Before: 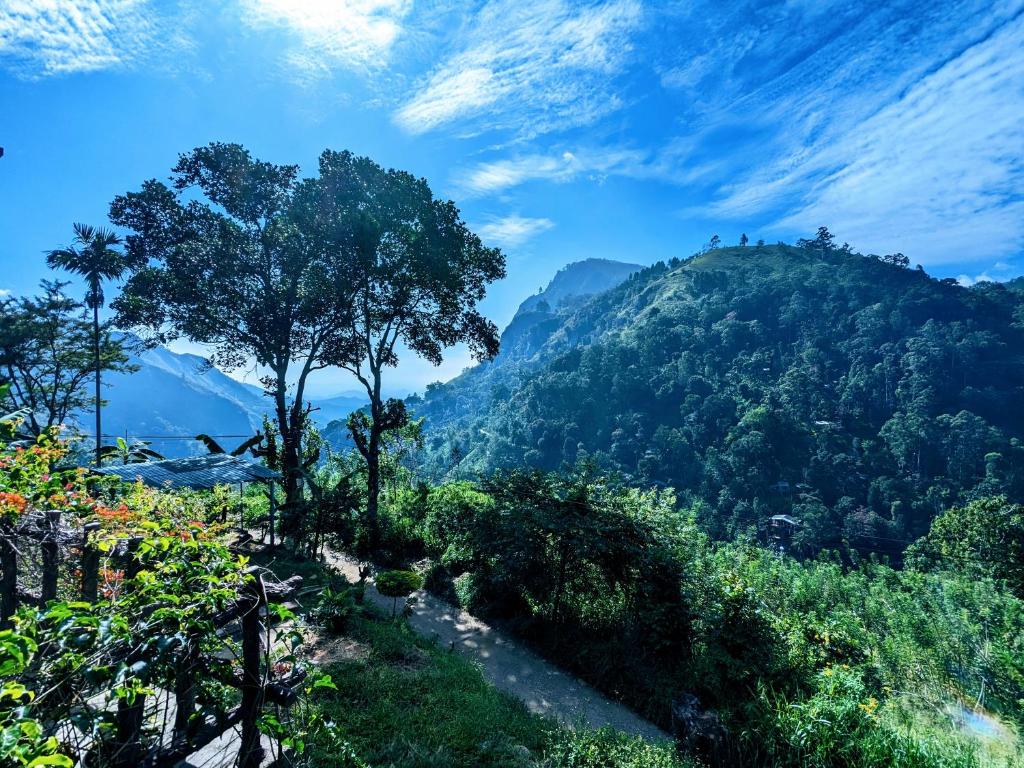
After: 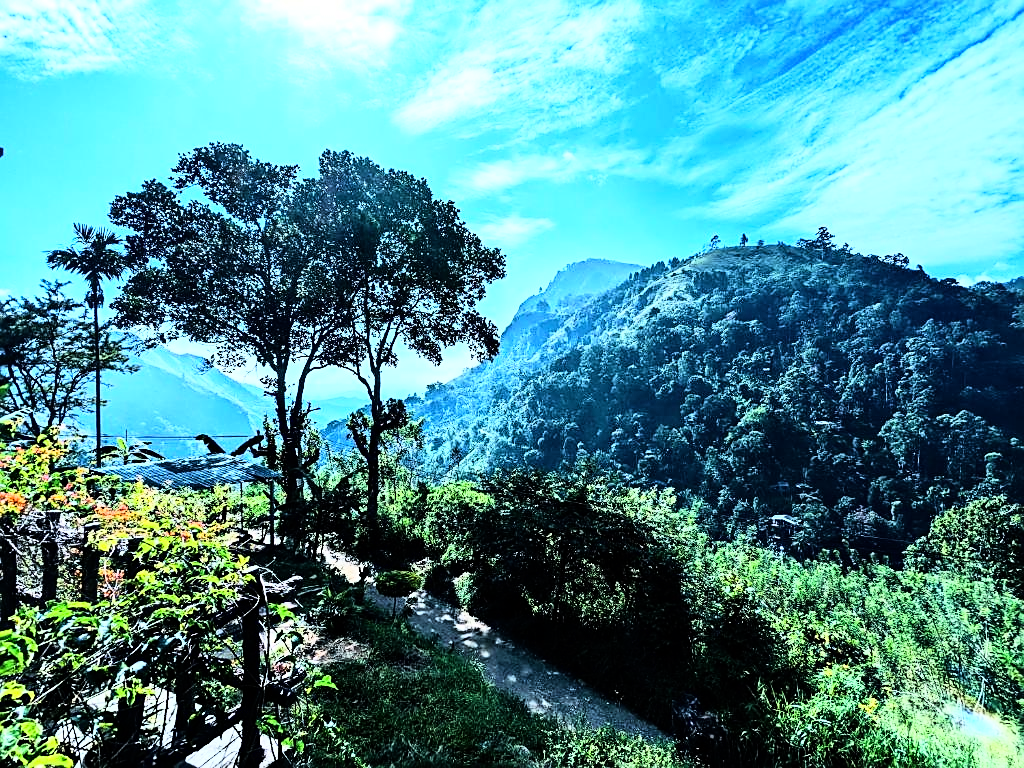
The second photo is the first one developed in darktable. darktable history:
rgb curve: curves: ch0 [(0, 0) (0.21, 0.15) (0.24, 0.21) (0.5, 0.75) (0.75, 0.96) (0.89, 0.99) (1, 1)]; ch1 [(0, 0.02) (0.21, 0.13) (0.25, 0.2) (0.5, 0.67) (0.75, 0.9) (0.89, 0.97) (1, 1)]; ch2 [(0, 0.02) (0.21, 0.13) (0.25, 0.2) (0.5, 0.67) (0.75, 0.9) (0.89, 0.97) (1, 1)], compensate middle gray true
sharpen: amount 0.478
